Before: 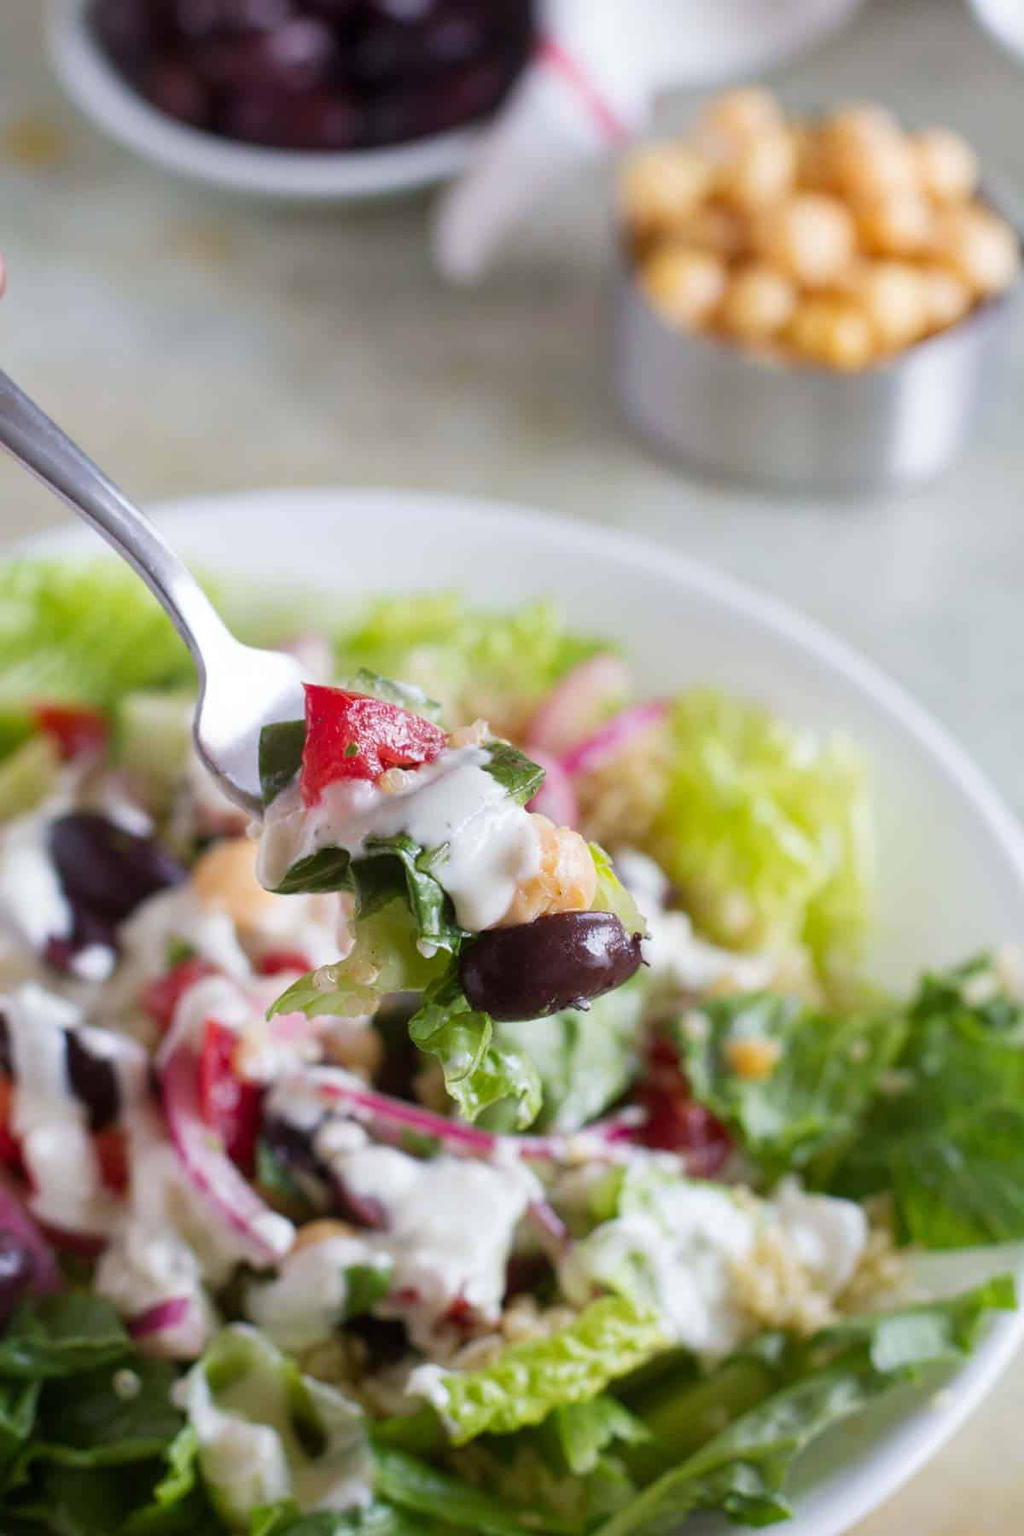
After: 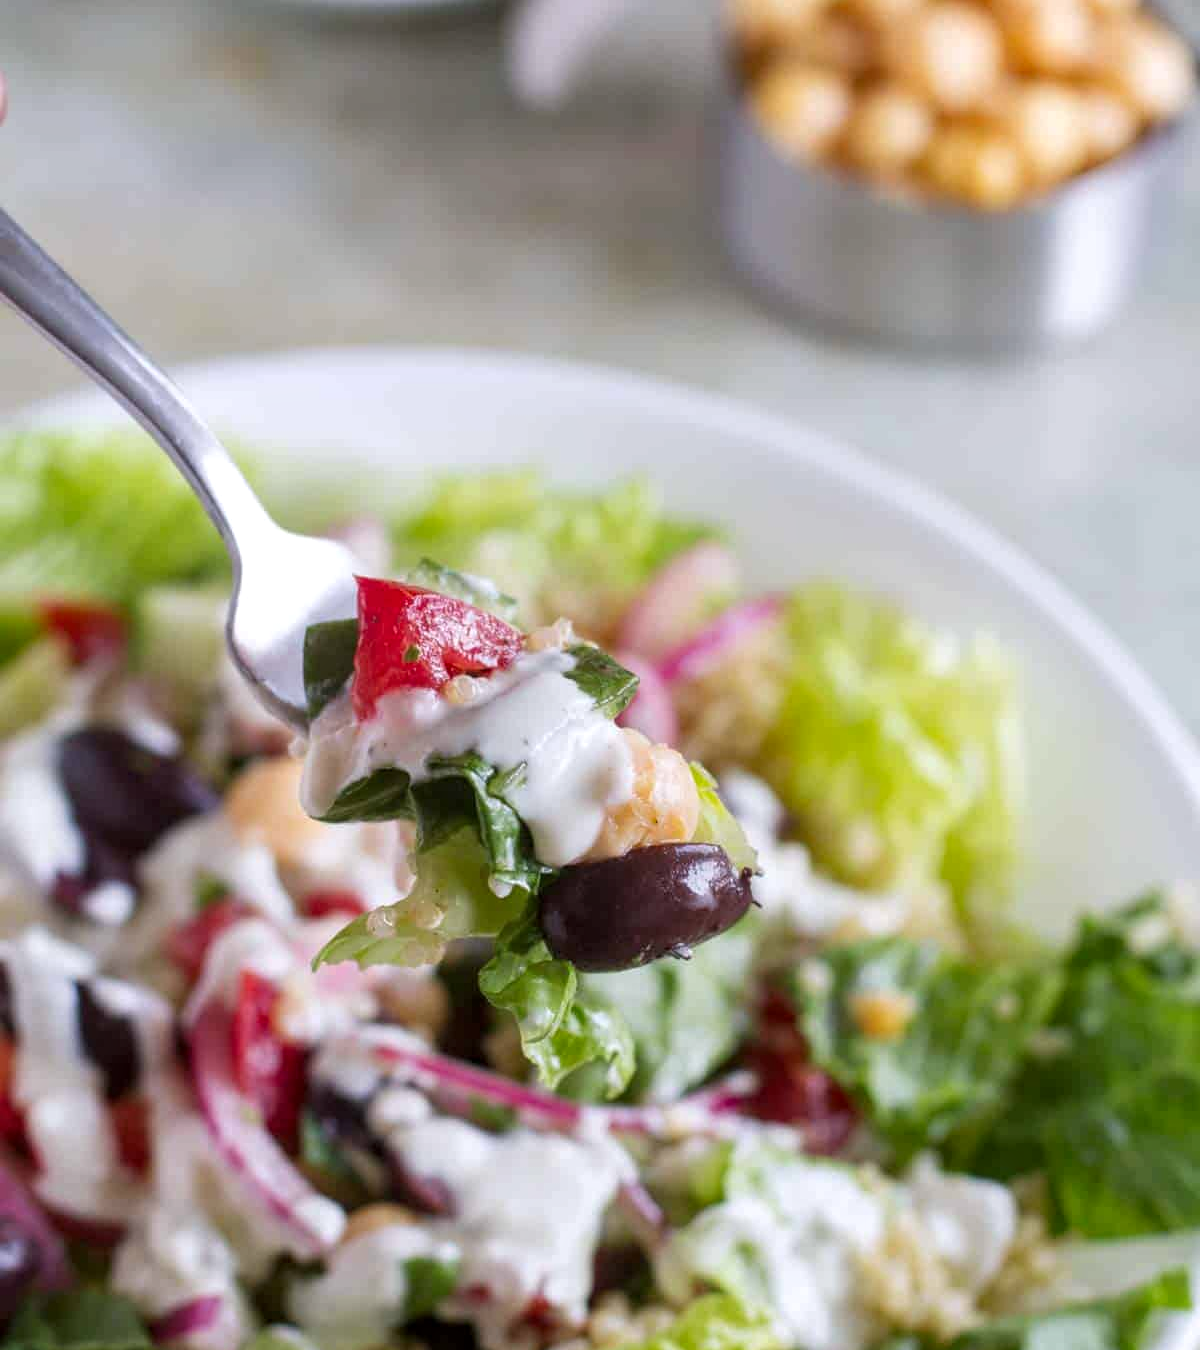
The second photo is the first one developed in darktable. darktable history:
crop and rotate: top 12.5%, bottom 12.5%
local contrast: on, module defaults
white balance: red 1.004, blue 1.024
